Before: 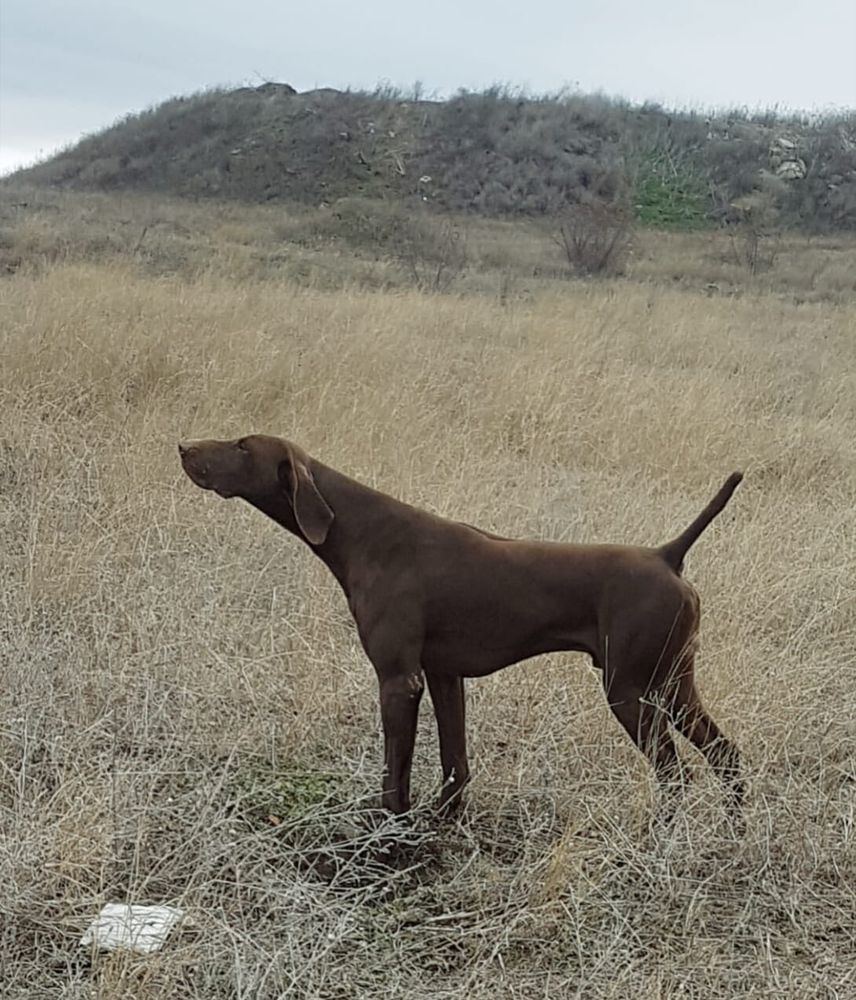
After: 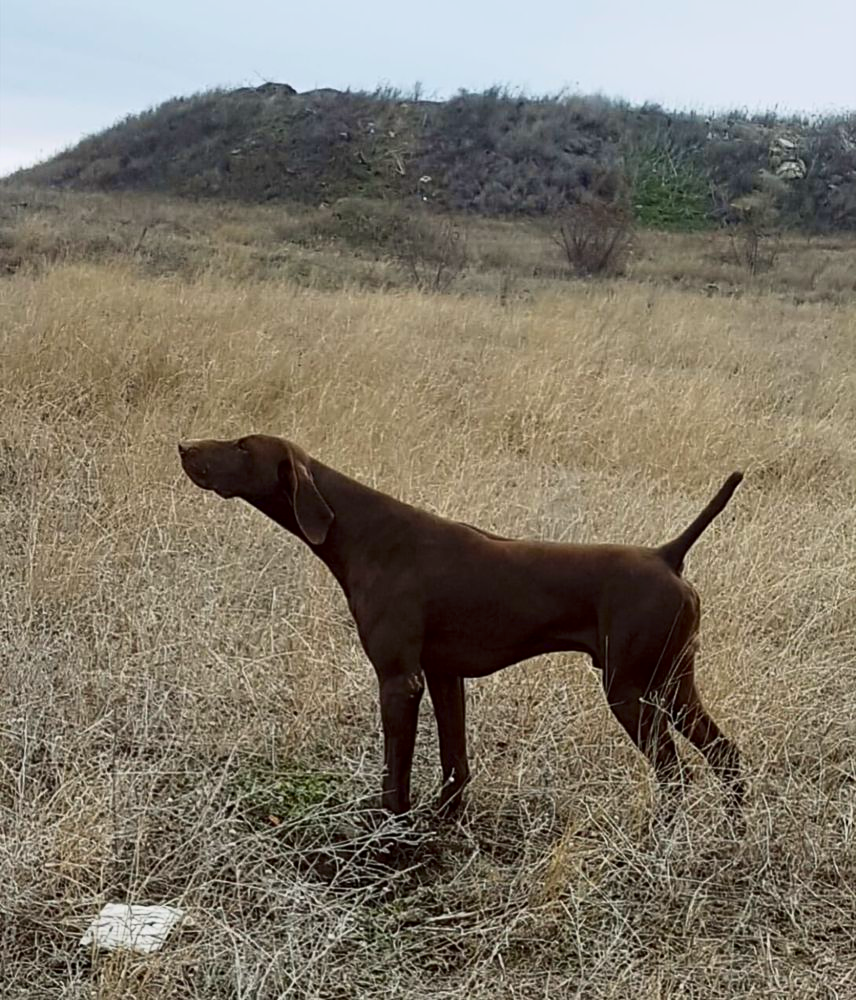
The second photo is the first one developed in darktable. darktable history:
color balance rgb: linear chroma grading › global chroma 1.5%, linear chroma grading › mid-tones -1%, perceptual saturation grading › global saturation -3%, perceptual saturation grading › shadows -2%
exposure: compensate highlight preservation false
tone curve: curves: ch0 [(0.013, 0) (0.061, 0.068) (0.239, 0.256) (0.502, 0.505) (0.683, 0.676) (0.761, 0.773) (0.858, 0.858) (0.987, 0.945)]; ch1 [(0, 0) (0.172, 0.123) (0.304, 0.288) (0.414, 0.44) (0.472, 0.473) (0.502, 0.508) (0.521, 0.528) (0.583, 0.595) (0.654, 0.673) (0.728, 0.761) (1, 1)]; ch2 [(0, 0) (0.411, 0.424) (0.485, 0.476) (0.502, 0.502) (0.553, 0.557) (0.57, 0.576) (1, 1)], color space Lab, independent channels, preserve colors none
contrast brightness saturation: contrast 0.21, brightness -0.11, saturation 0.21
